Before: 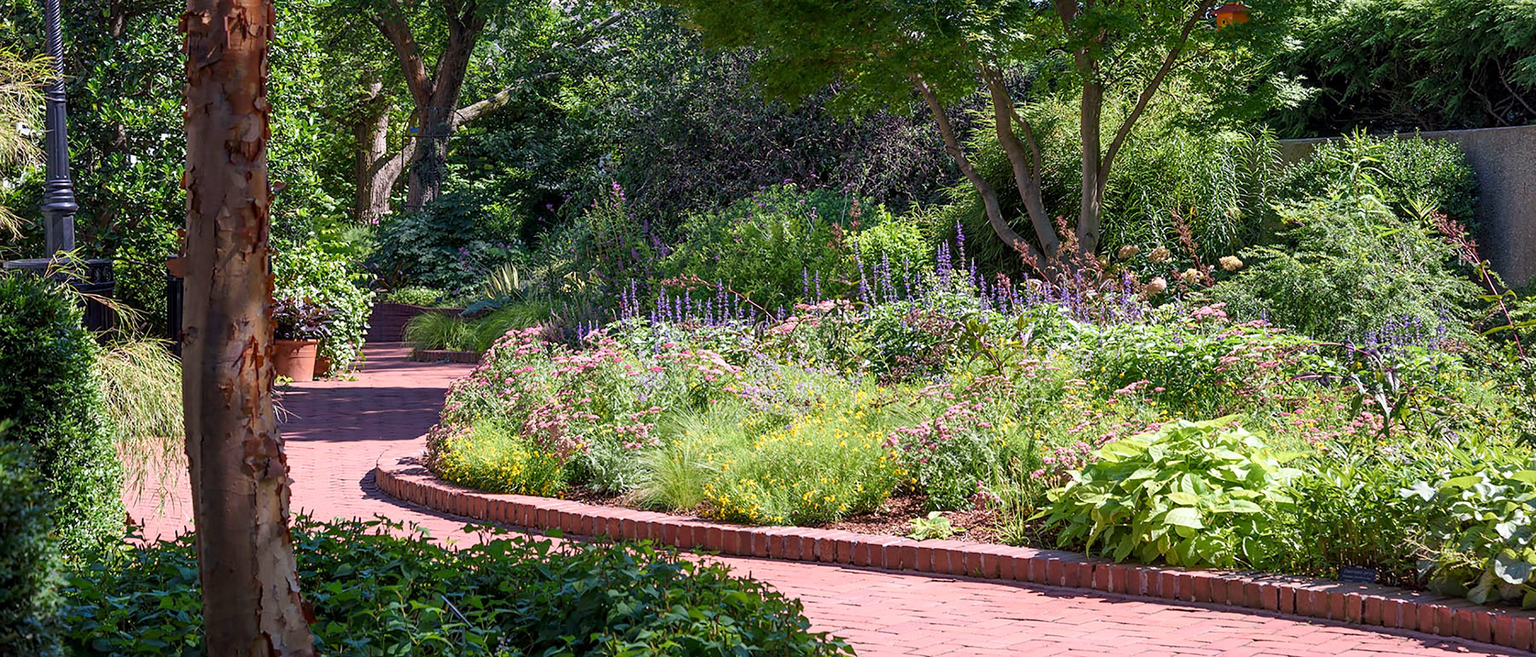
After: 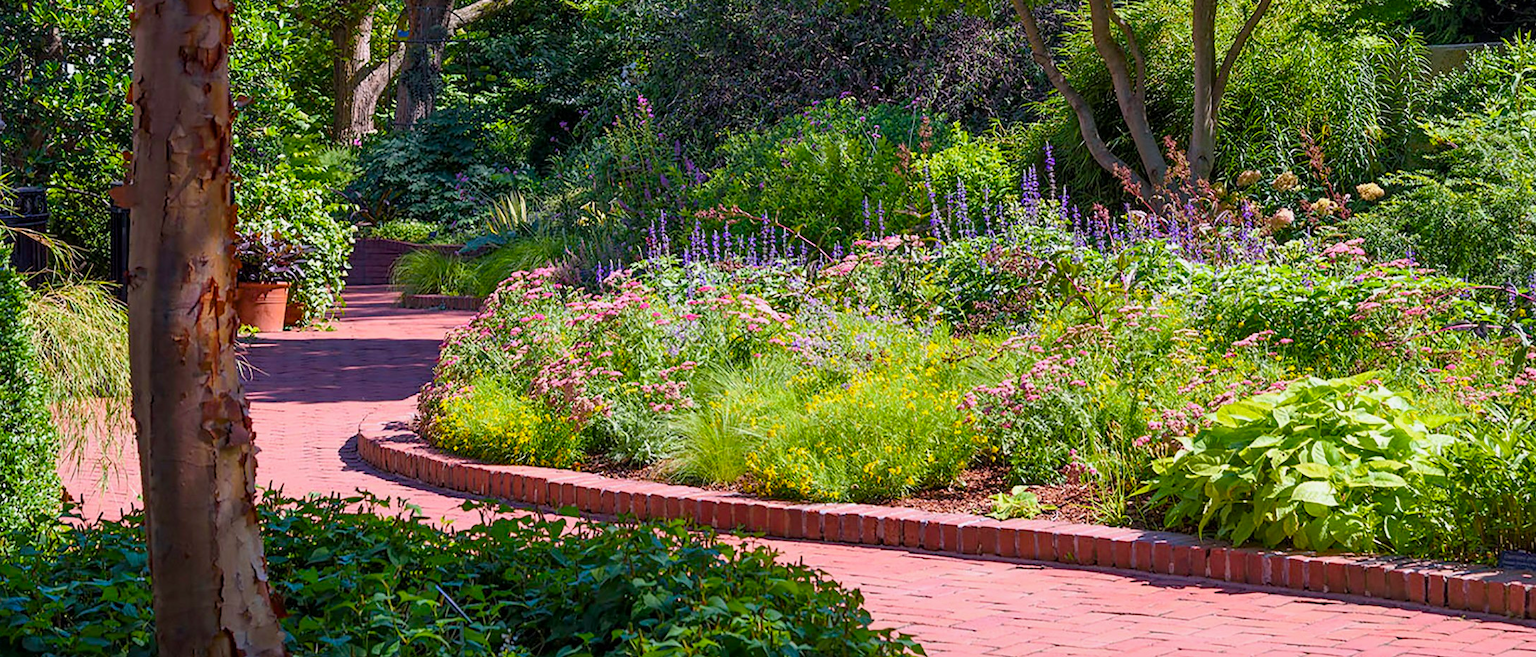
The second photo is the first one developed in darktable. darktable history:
crop and rotate: left 4.842%, top 15.51%, right 10.668%
color balance rgb: perceptual saturation grading › global saturation 30%, global vibrance 20%
shadows and highlights: shadows 25, white point adjustment -3, highlights -30
